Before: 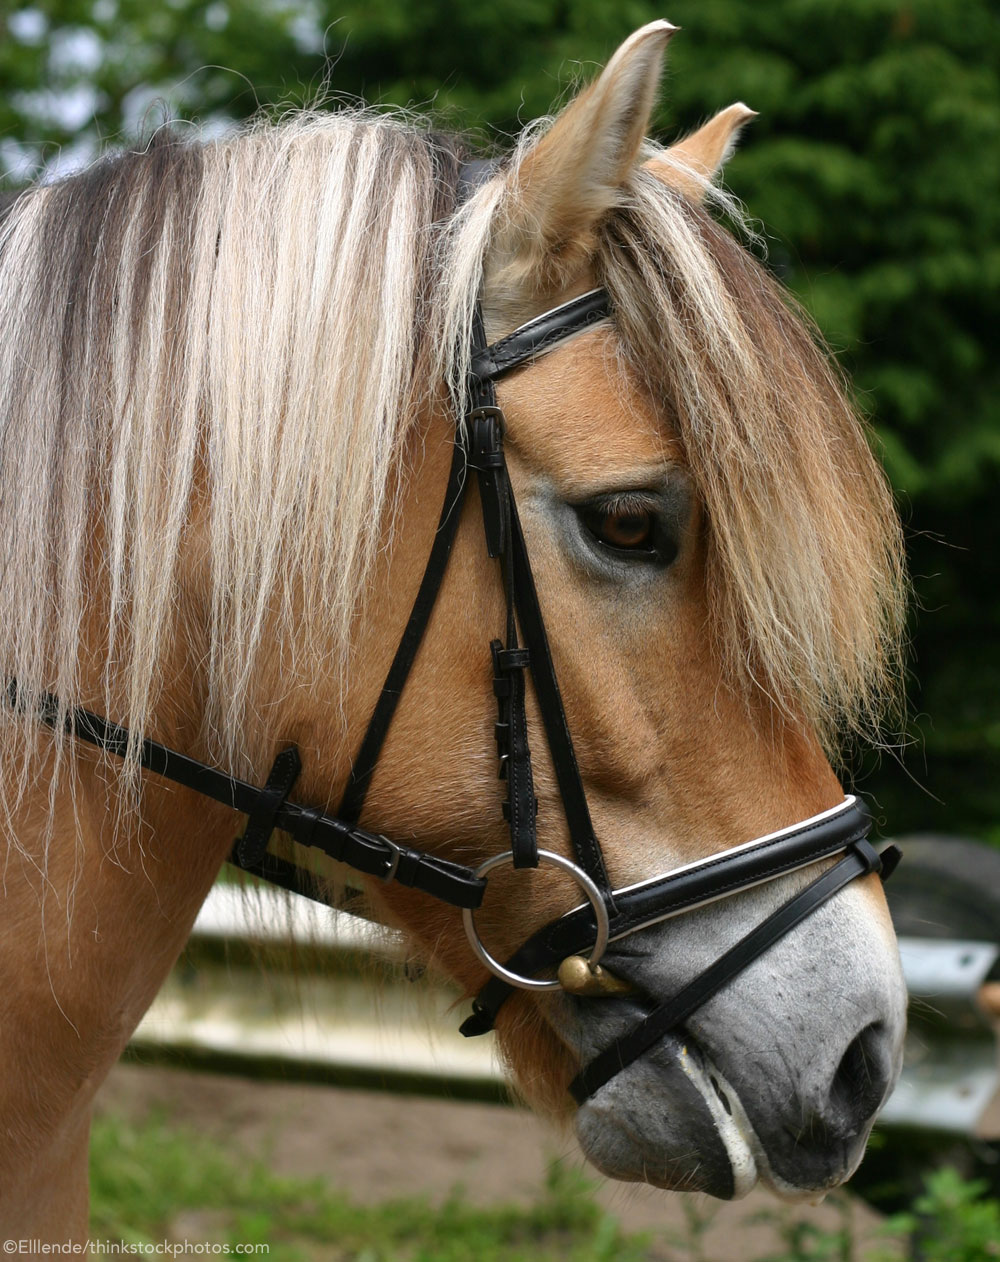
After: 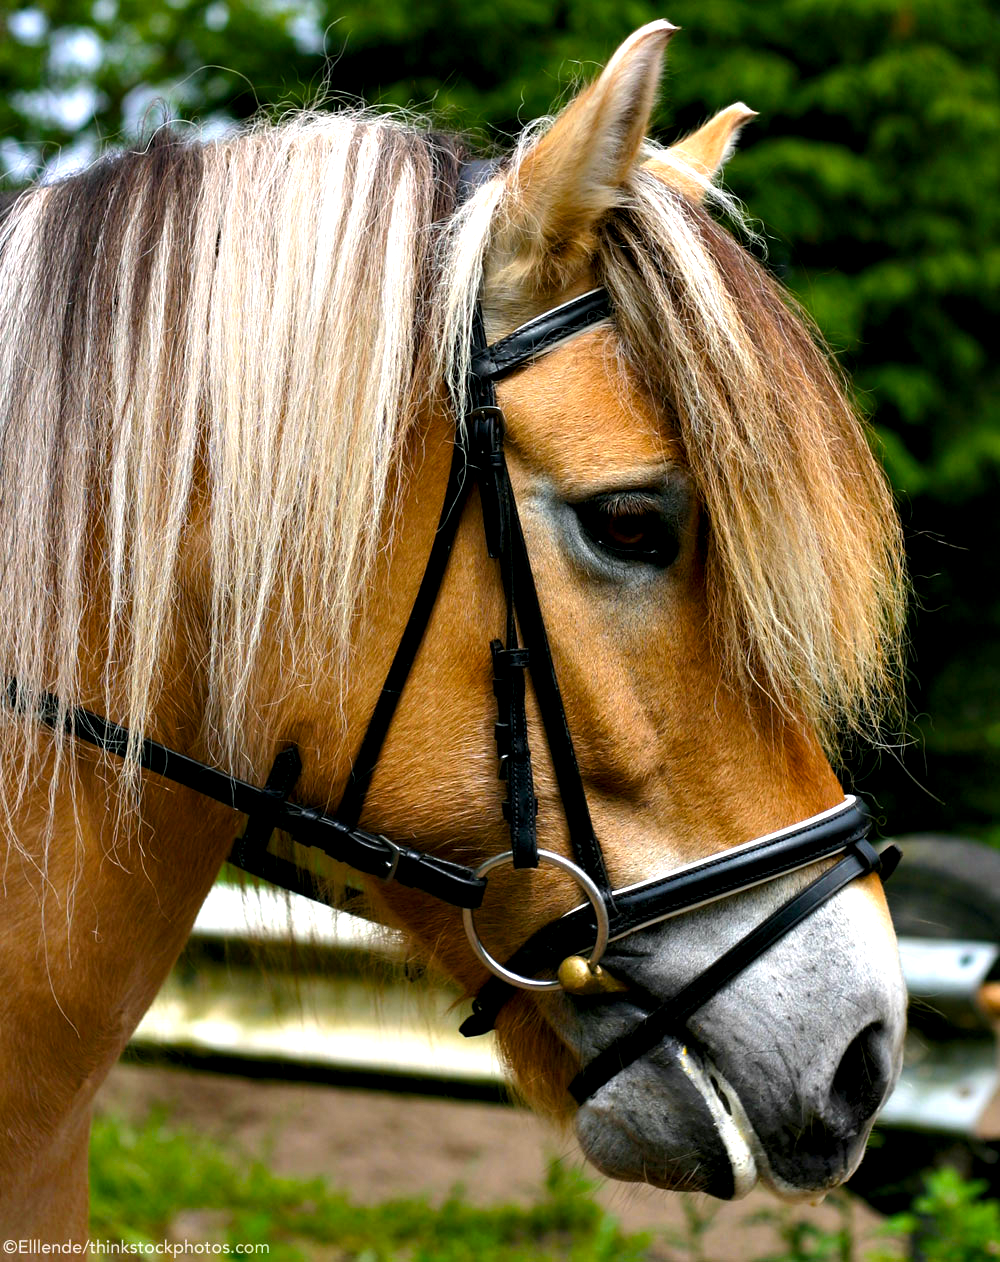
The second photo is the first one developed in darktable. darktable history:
exposure: black level correction -0.001, exposure 0.08 EV, compensate highlight preservation false
color balance rgb: shadows lift › chroma 0.78%, shadows lift › hue 114.46°, perceptual saturation grading › global saturation 14.723%, global vibrance 42.022%
contrast equalizer: octaves 7, y [[0.6 ×6], [0.55 ×6], [0 ×6], [0 ×6], [0 ×6]]
